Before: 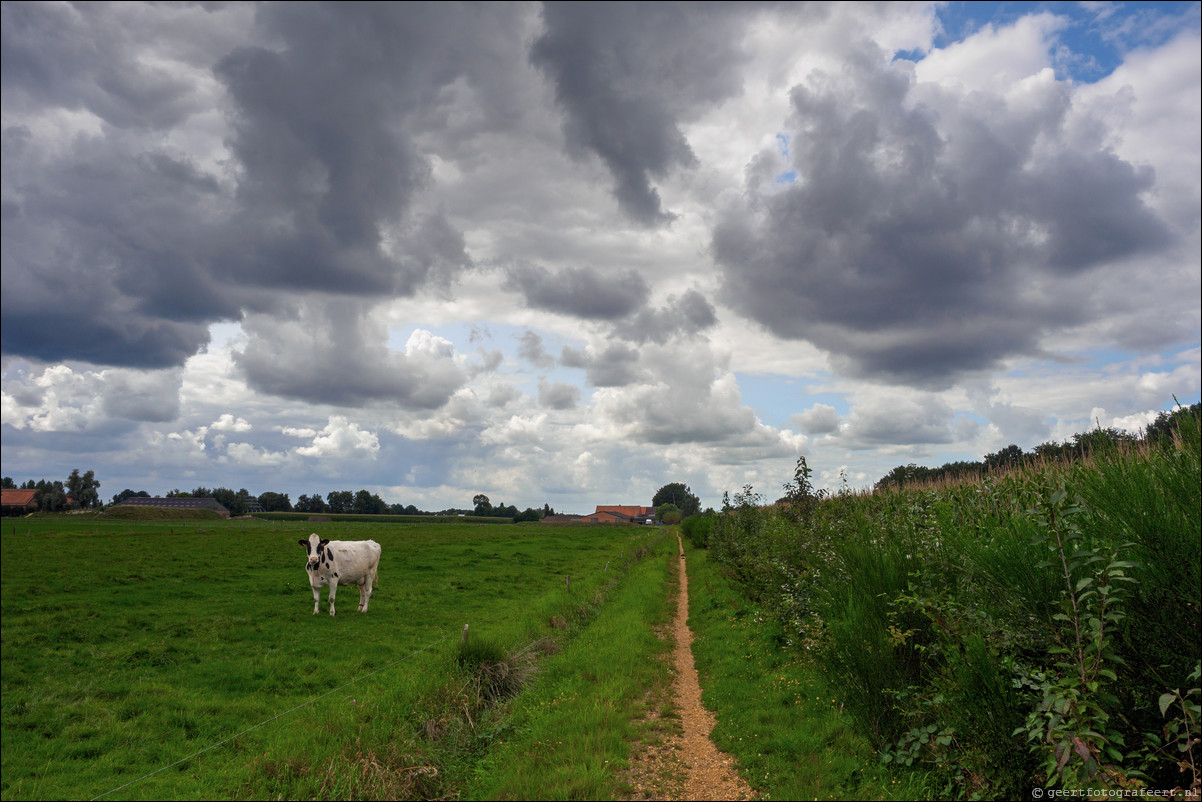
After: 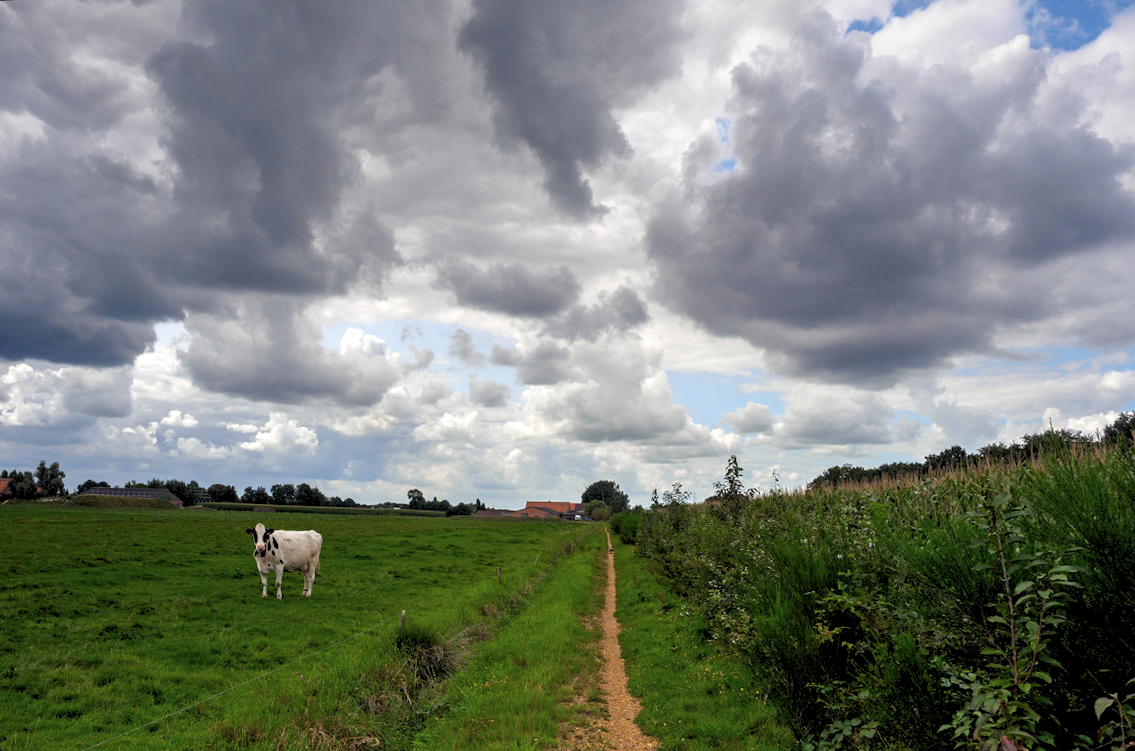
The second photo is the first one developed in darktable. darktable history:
rgb levels: levels [[0.01, 0.419, 0.839], [0, 0.5, 1], [0, 0.5, 1]]
rotate and perspective: rotation 0.062°, lens shift (vertical) 0.115, lens shift (horizontal) -0.133, crop left 0.047, crop right 0.94, crop top 0.061, crop bottom 0.94
